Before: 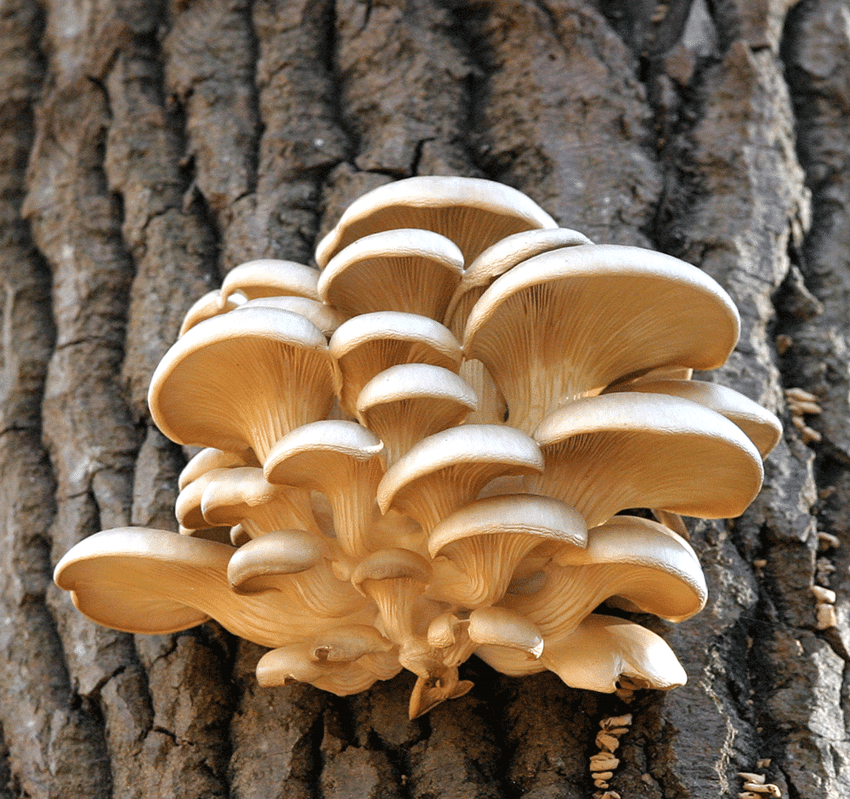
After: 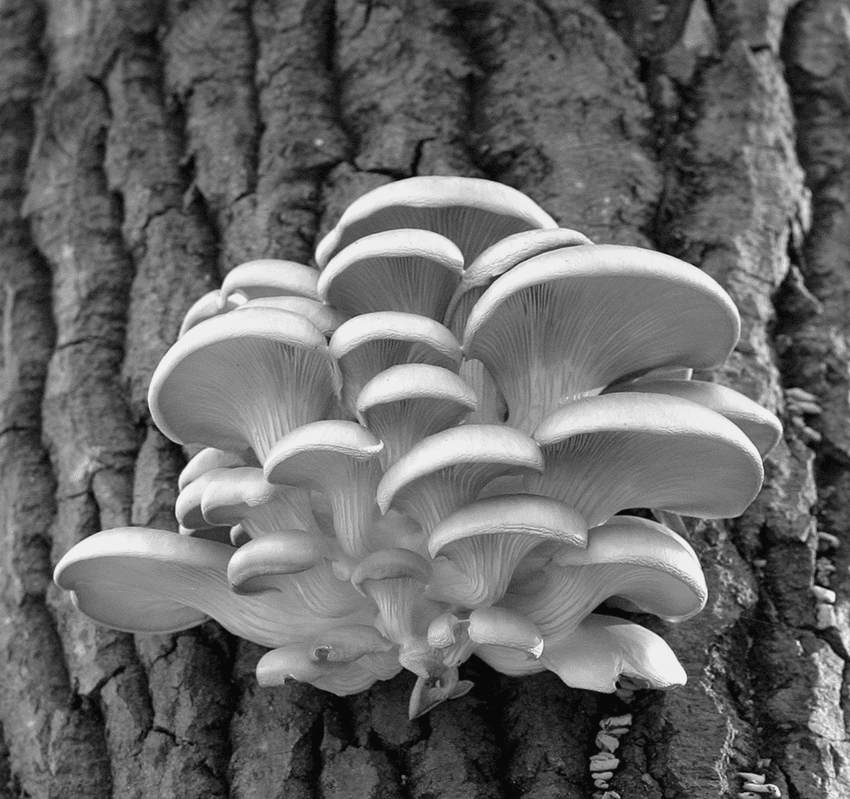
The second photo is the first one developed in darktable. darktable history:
tone equalizer: on, module defaults
monochrome: a -74.22, b 78.2
